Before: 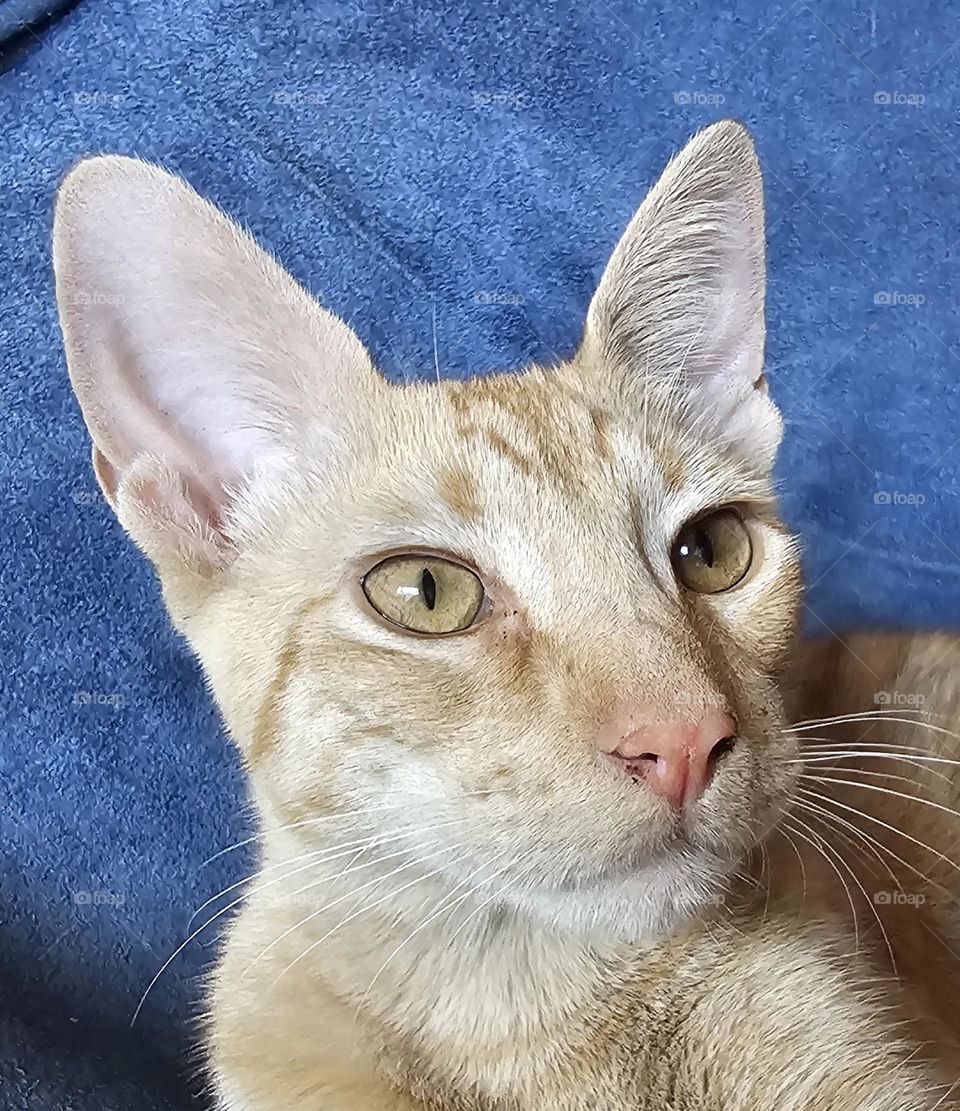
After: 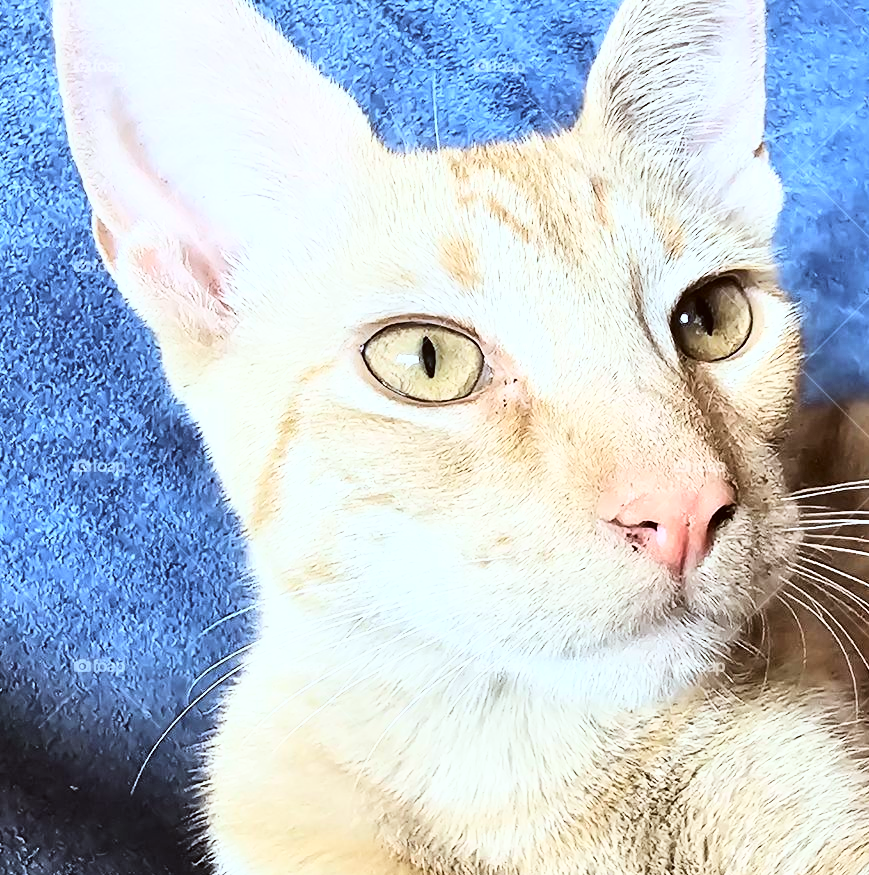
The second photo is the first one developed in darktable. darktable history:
color correction: highlights a* -3.45, highlights b* -6.7, shadows a* 3, shadows b* 5.78
base curve: curves: ch0 [(0, 0) (0.007, 0.004) (0.027, 0.03) (0.046, 0.07) (0.207, 0.54) (0.442, 0.872) (0.673, 0.972) (1, 1)]
crop: top 20.968%, right 9.383%, bottom 0.219%
